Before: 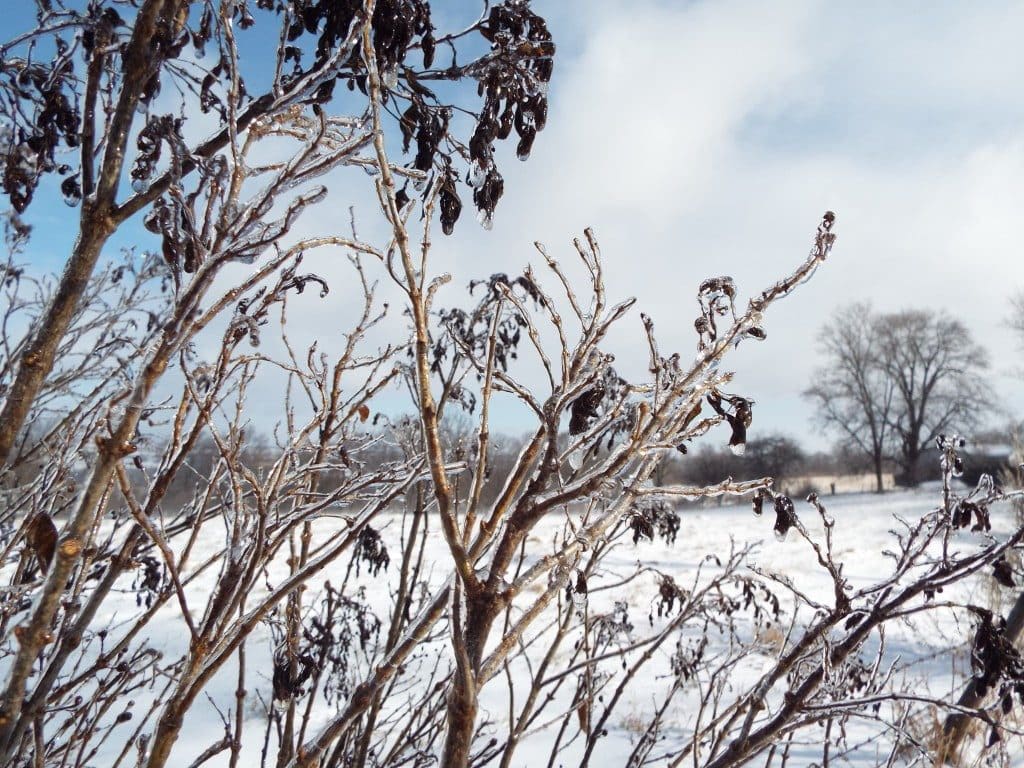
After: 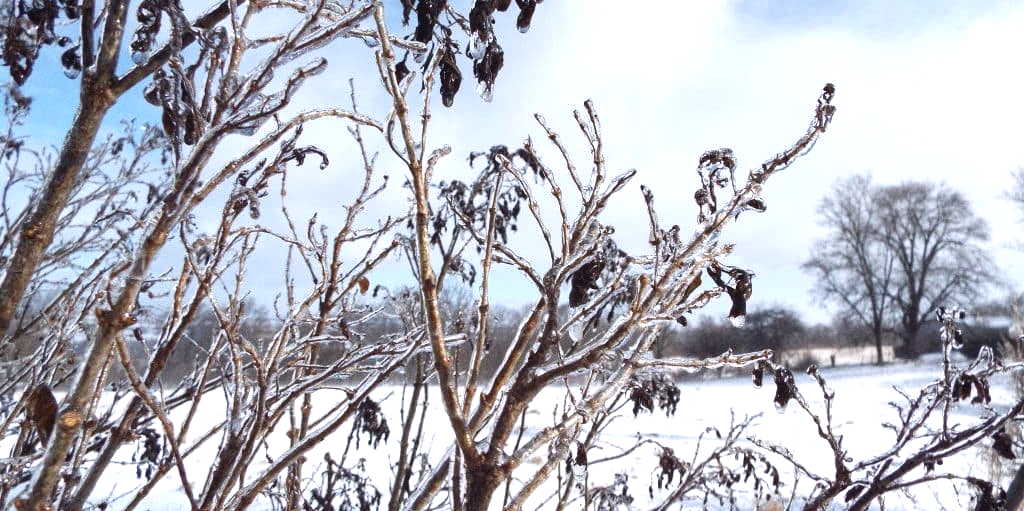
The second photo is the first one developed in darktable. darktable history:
crop: top 16.727%, bottom 16.727%
exposure: exposure 0.559 EV, compensate highlight preservation false
shadows and highlights: shadows 37.27, highlights -28.18, soften with gaussian
local contrast: highlights 100%, shadows 100%, detail 120%, midtone range 0.2
color calibration: illuminant as shot in camera, x 0.358, y 0.373, temperature 4628.91 K
contrast brightness saturation: contrast -0.08, brightness -0.04, saturation -0.11
grain: coarseness 0.09 ISO
